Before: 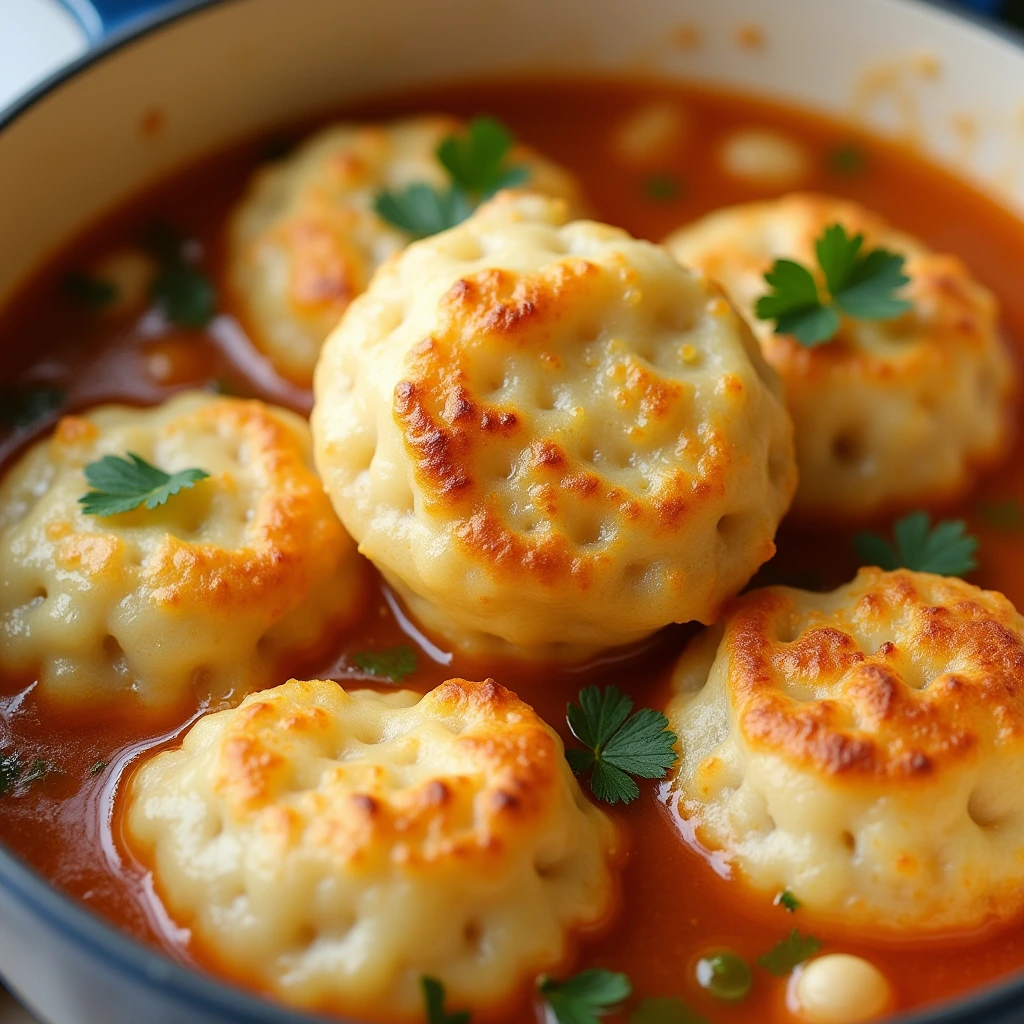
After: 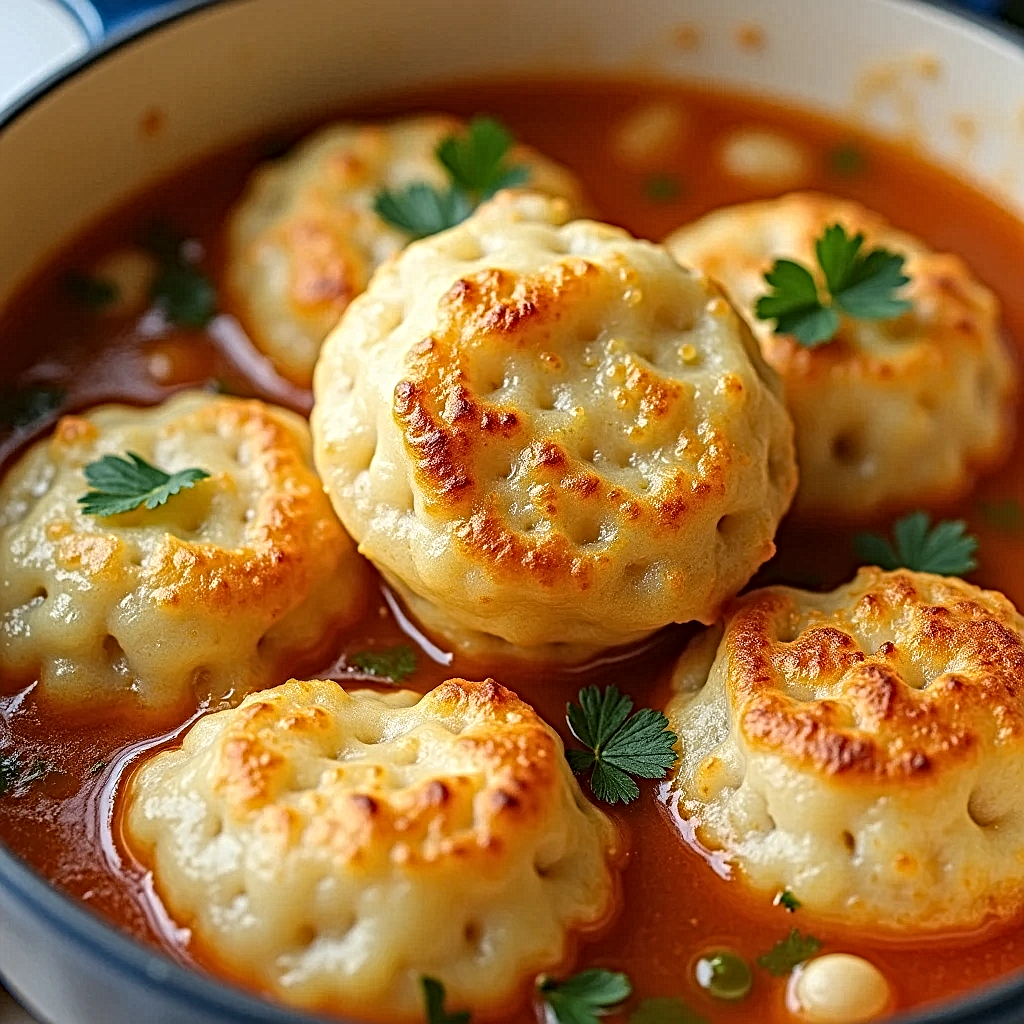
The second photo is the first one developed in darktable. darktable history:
local contrast: mode bilateral grid, contrast 19, coarseness 3, detail 299%, midtone range 0.2
